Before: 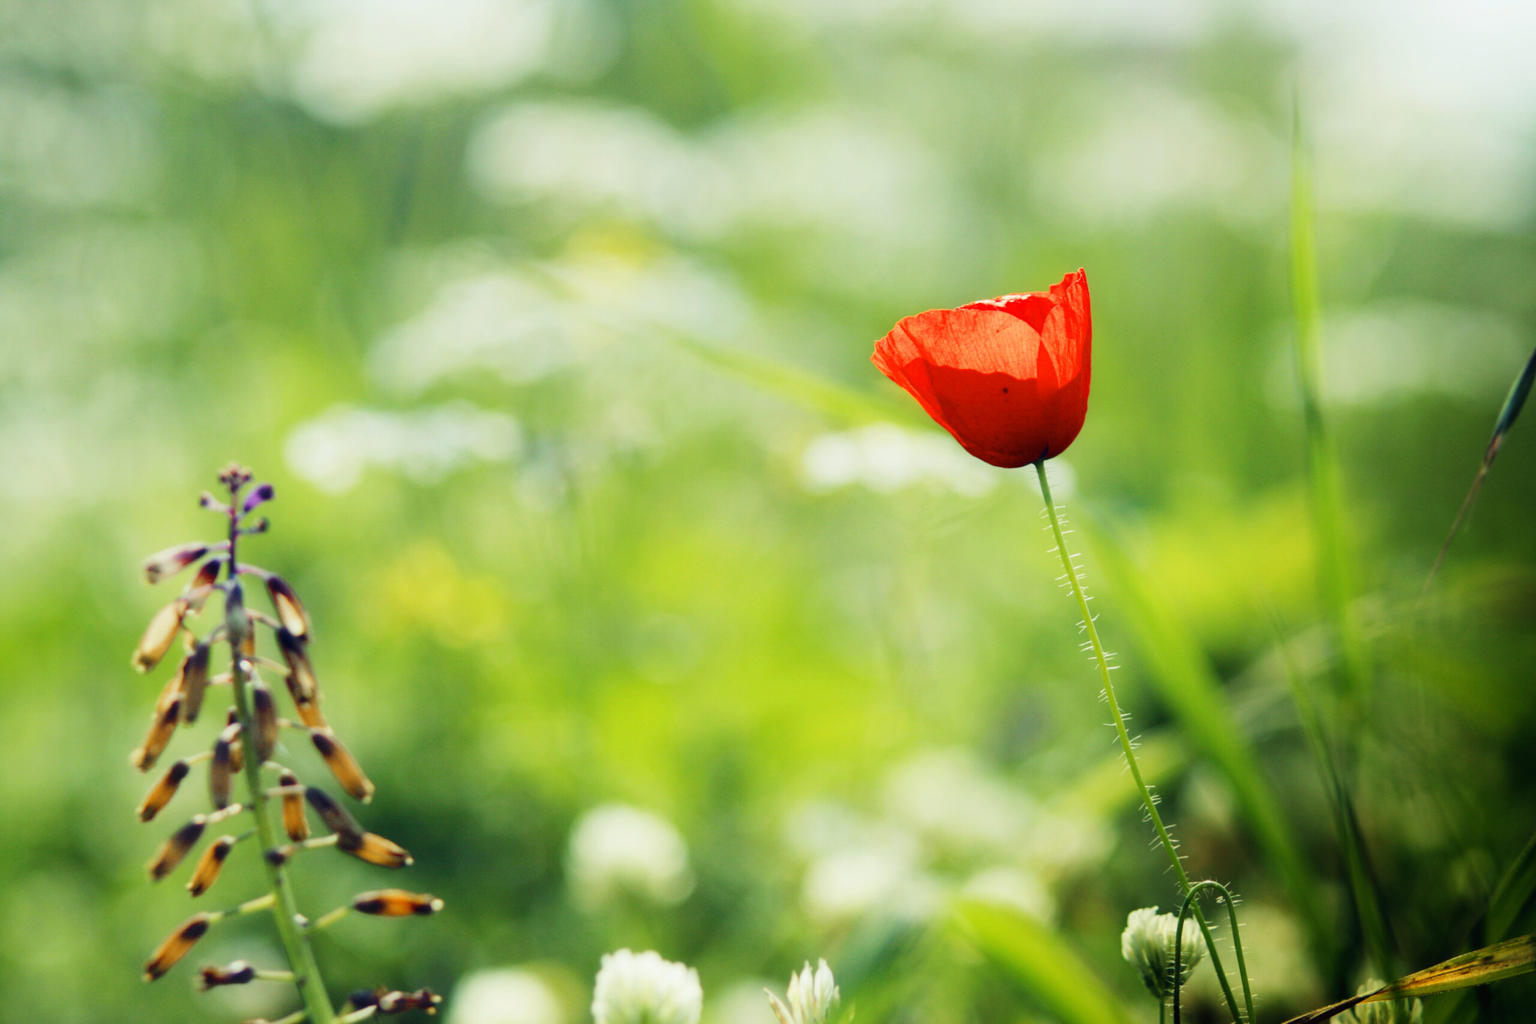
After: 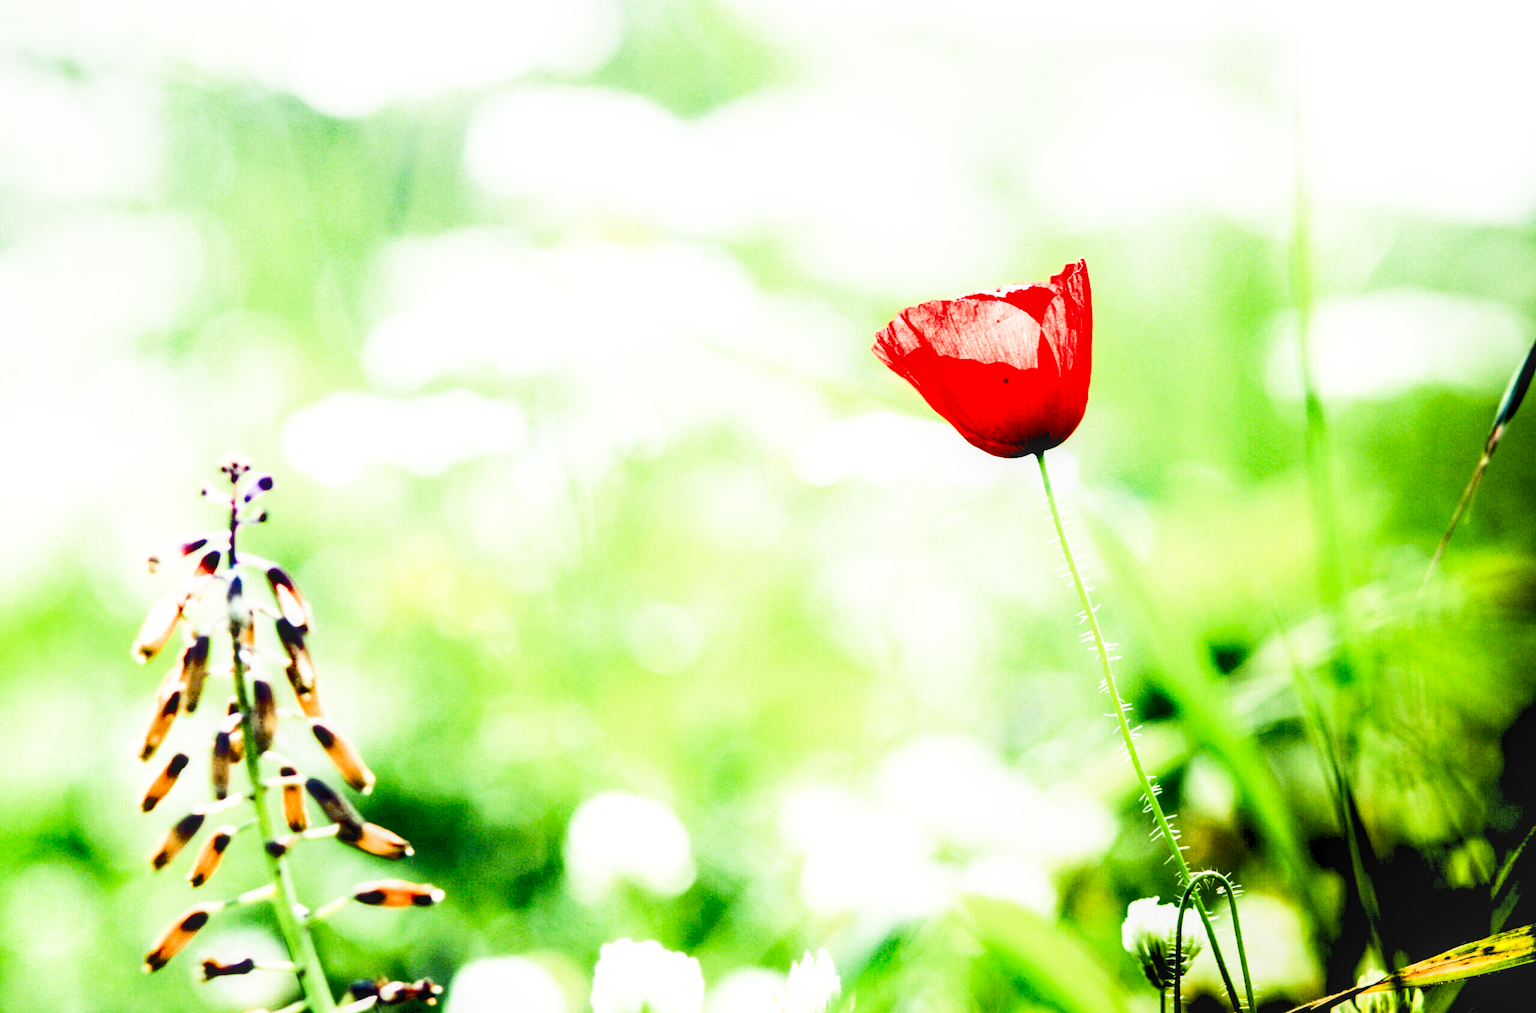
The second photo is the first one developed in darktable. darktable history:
exposure: black level correction 0.016, exposure 1.774 EV, compensate highlight preservation false
shadows and highlights: soften with gaussian
sigmoid: contrast 1.22, skew 0.65
crop: top 1.049%, right 0.001%
local contrast: on, module defaults
tone equalizer: -8 EV -1.08 EV, -7 EV -1.01 EV, -6 EV -0.867 EV, -5 EV -0.578 EV, -3 EV 0.578 EV, -2 EV 0.867 EV, -1 EV 1.01 EV, +0 EV 1.08 EV, edges refinement/feathering 500, mask exposure compensation -1.57 EV, preserve details no
